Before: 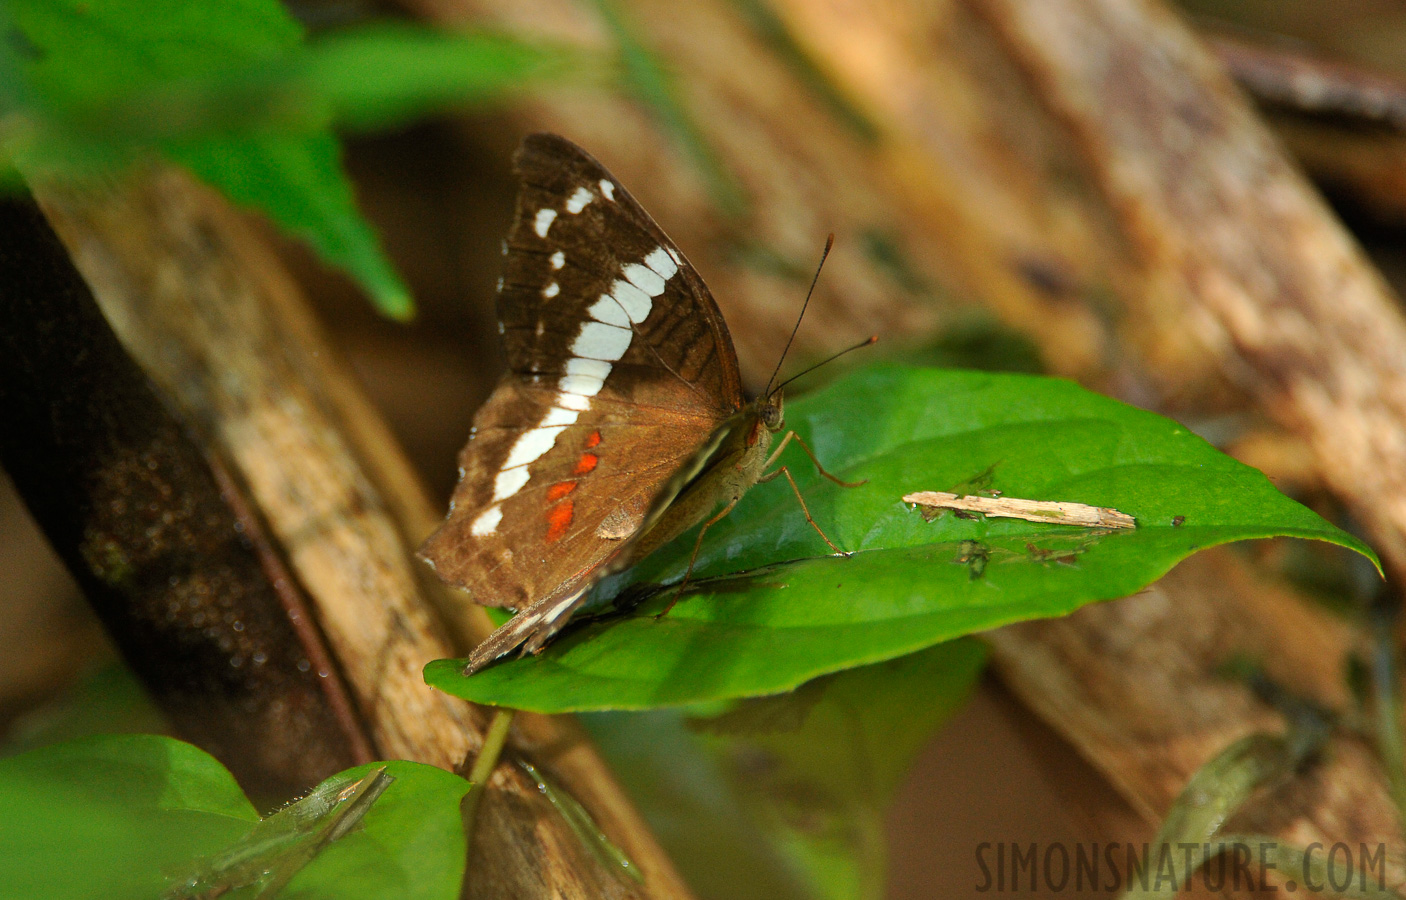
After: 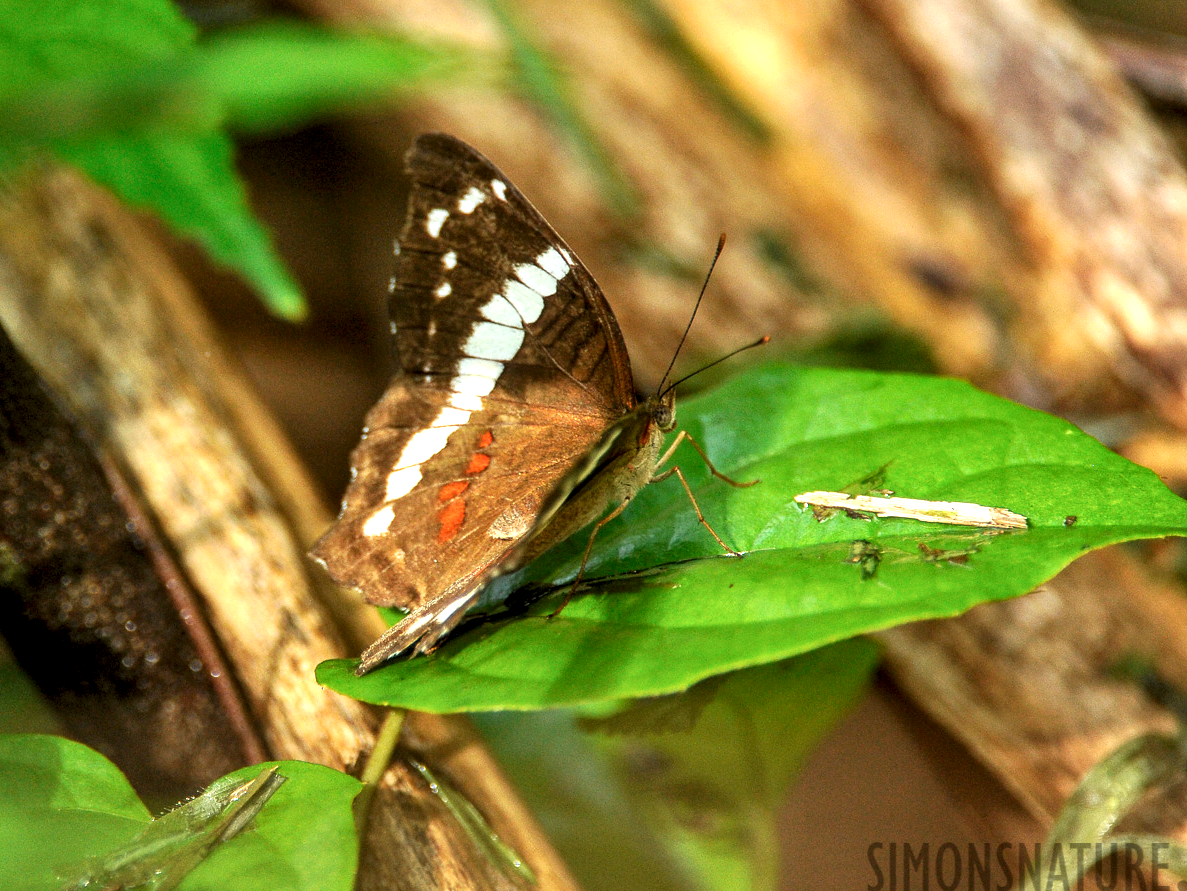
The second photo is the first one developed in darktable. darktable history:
local contrast: detail 150%
exposure: black level correction 0, exposure 0.499 EV, compensate exposure bias true, compensate highlight preservation false
crop: left 7.72%, right 7.821%
tone equalizer: on, module defaults
